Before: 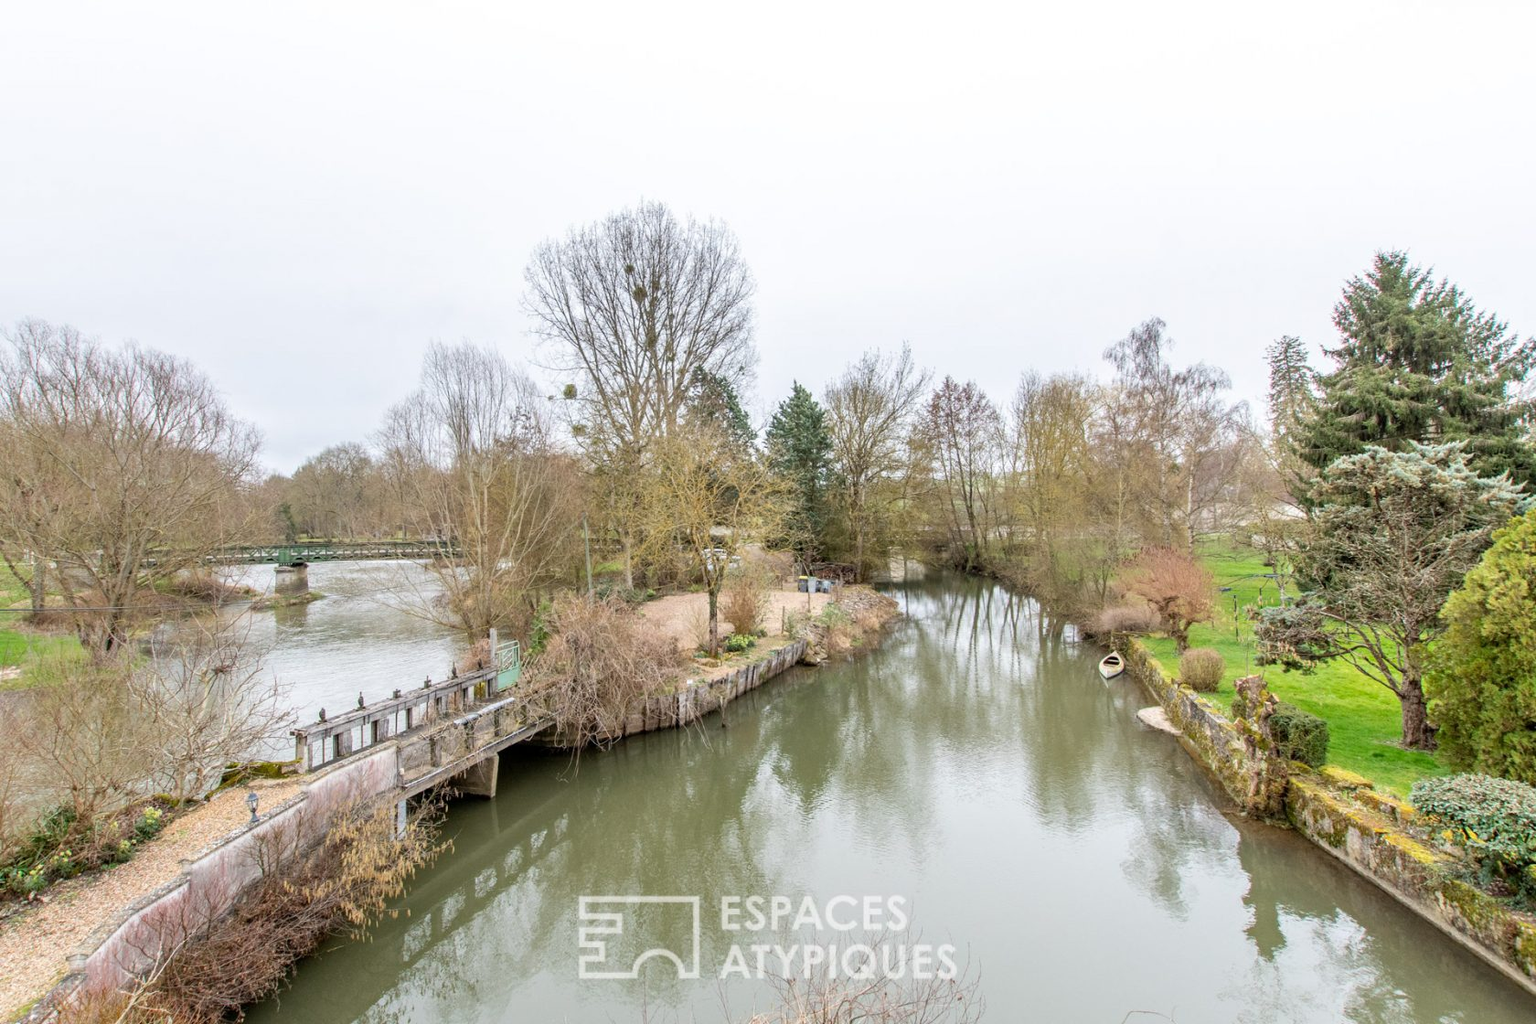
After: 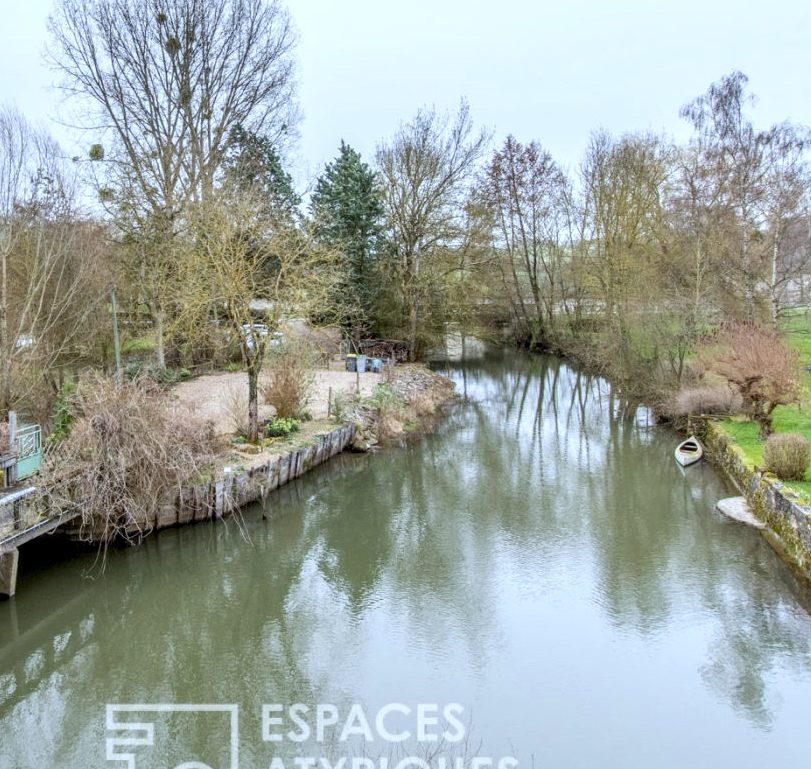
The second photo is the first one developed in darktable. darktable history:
crop: left 31.379%, top 24.658%, right 20.326%, bottom 6.628%
local contrast: on, module defaults
white balance: red 0.924, blue 1.095
